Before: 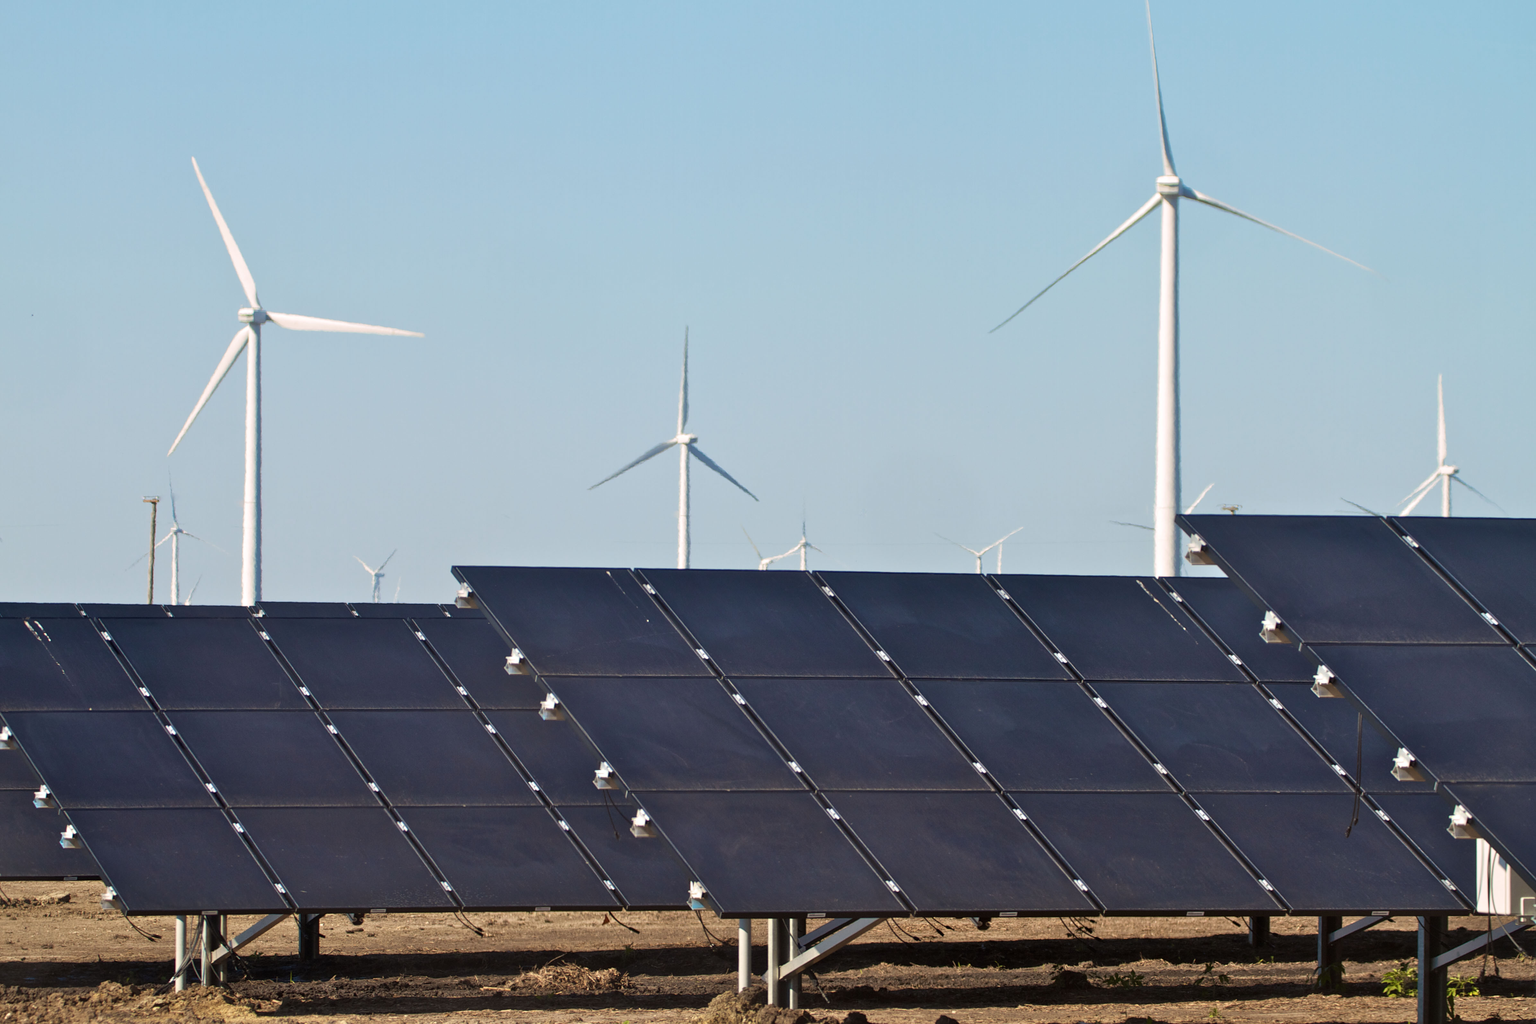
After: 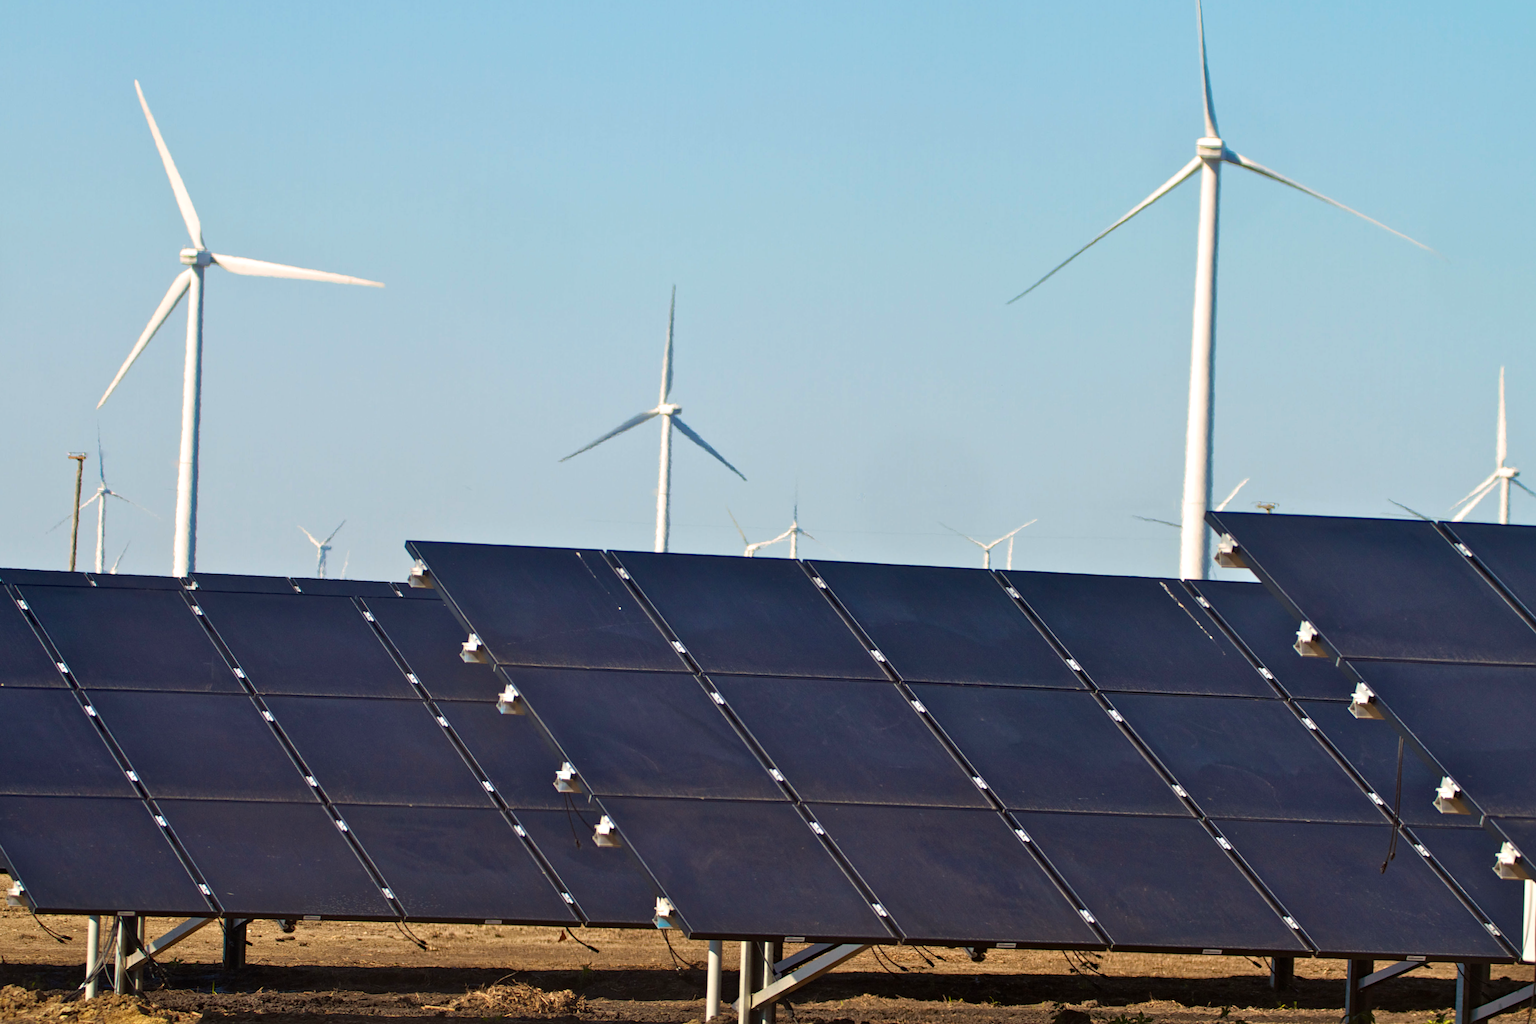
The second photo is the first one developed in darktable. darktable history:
crop and rotate: angle -1.96°, left 3.097%, top 4.154%, right 1.586%, bottom 0.529%
color balance rgb: linear chroma grading › global chroma 10%, perceptual saturation grading › global saturation 5%, perceptual brilliance grading › global brilliance 4%, global vibrance 7%, saturation formula JzAzBz (2021)
white balance: red 1.009, blue 0.985
haze removal: compatibility mode true, adaptive false
